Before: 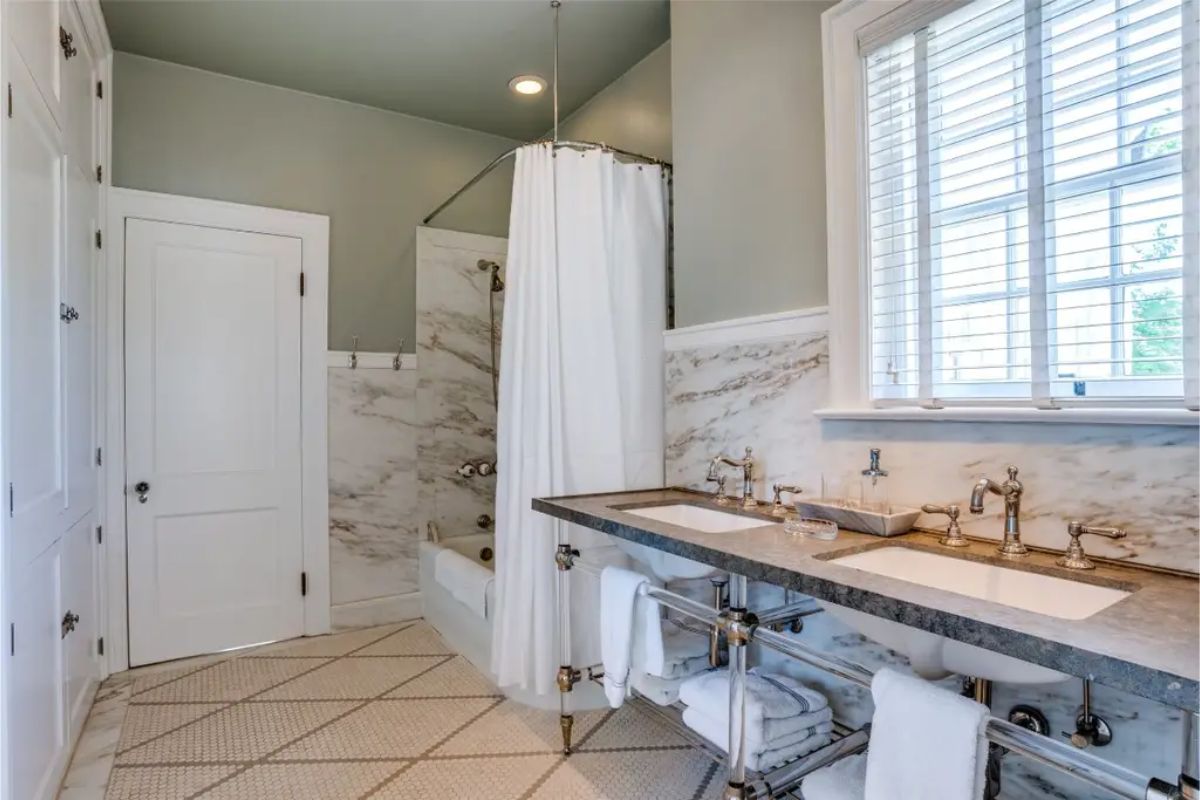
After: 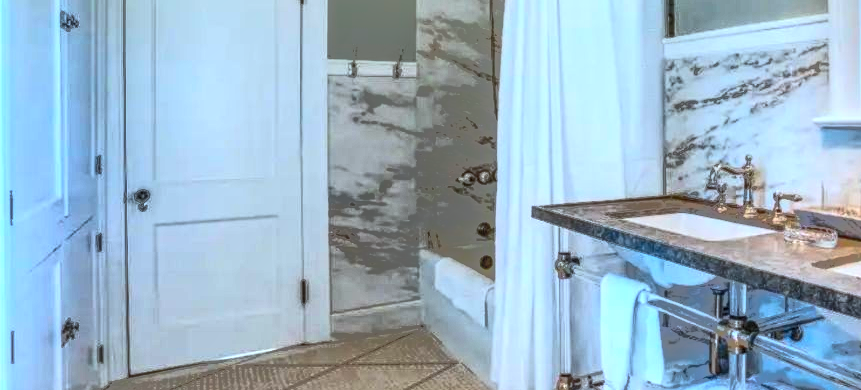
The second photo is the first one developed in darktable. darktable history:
contrast brightness saturation: contrast 0.63, brightness 0.335, saturation 0.138
color calibration: illuminant Planckian (black body), adaptation linear Bradford (ICC v4), x 0.364, y 0.367, temperature 4407.79 K
crop: top 36.525%, right 28.199%, bottom 14.635%
shadows and highlights: shadows 38.31, highlights -74.86
local contrast: highlights 75%, shadows 55%, detail 177%, midtone range 0.207
color correction: highlights a* -0.102, highlights b* -6.06, shadows a* -0.131, shadows b* -0.149
